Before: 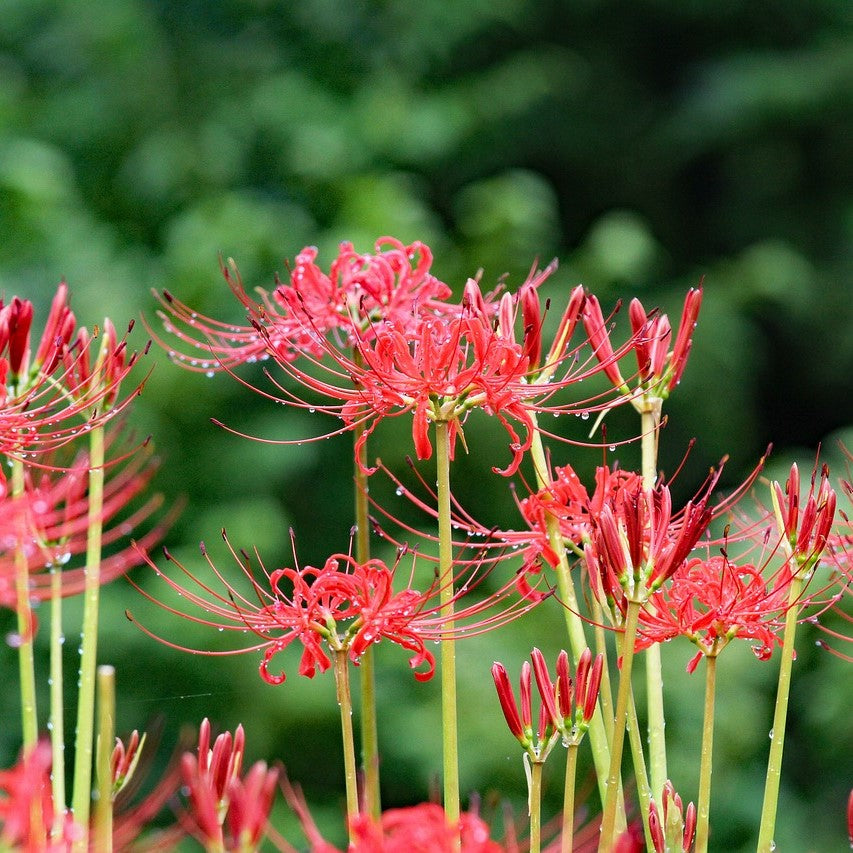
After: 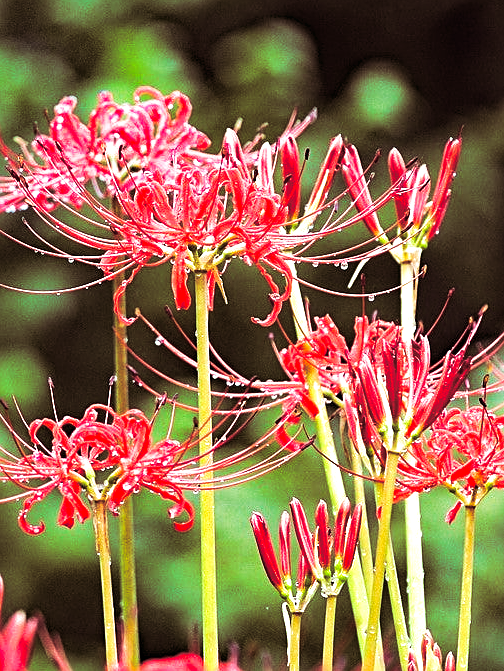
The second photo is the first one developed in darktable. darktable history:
tone curve: curves: ch0 [(0, 0) (0.003, 0.012) (0.011, 0.015) (0.025, 0.02) (0.044, 0.032) (0.069, 0.044) (0.1, 0.063) (0.136, 0.085) (0.177, 0.121) (0.224, 0.159) (0.277, 0.207) (0.335, 0.261) (0.399, 0.328) (0.468, 0.41) (0.543, 0.506) (0.623, 0.609) (0.709, 0.719) (0.801, 0.82) (0.898, 0.907) (1, 1)], preserve colors none
sharpen: on, module defaults
haze removal: compatibility mode true, adaptive false
exposure: black level correction 0, exposure 0.7 EV, compensate exposure bias true, compensate highlight preservation false
crop and rotate: left 28.256%, top 17.734%, right 12.656%, bottom 3.573%
white balance: emerald 1
split-toning: shadows › hue 360°
